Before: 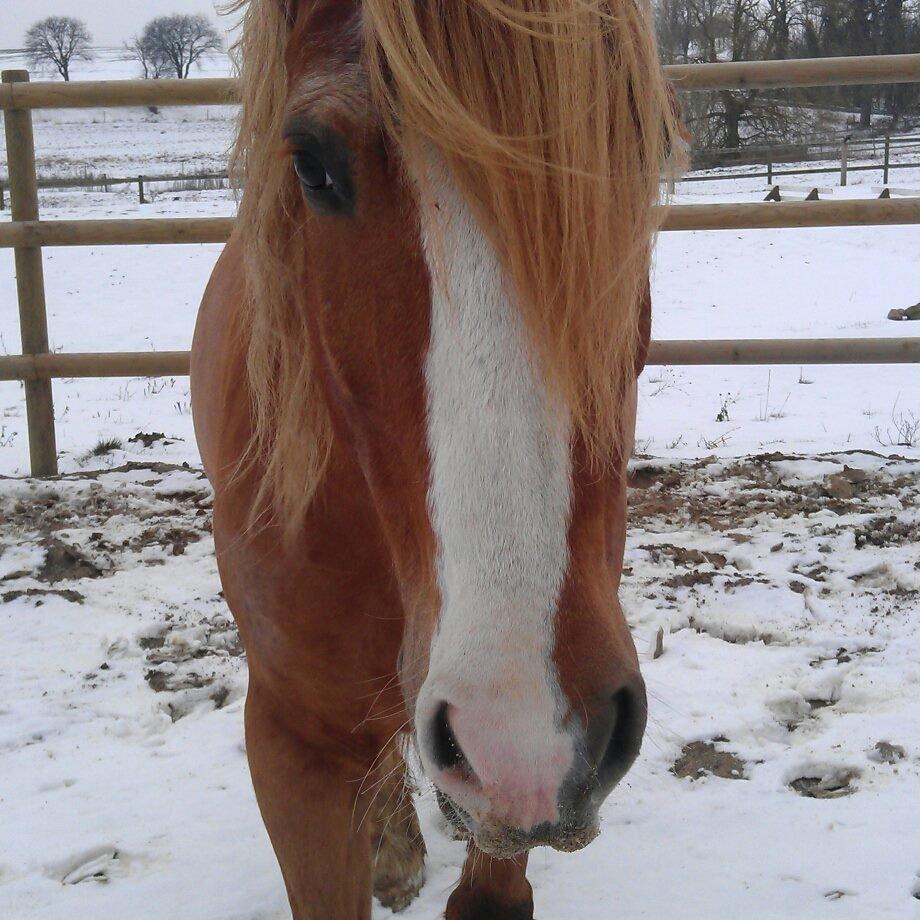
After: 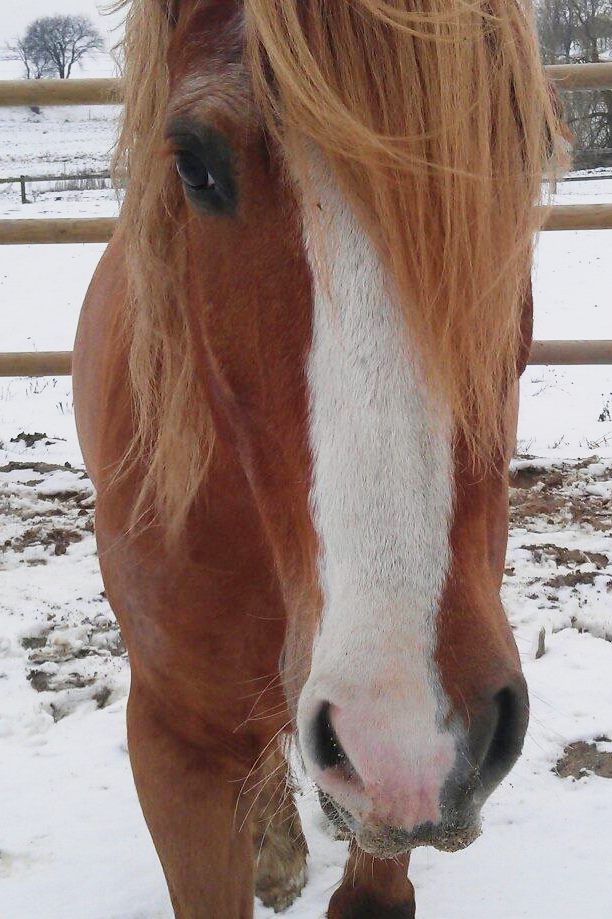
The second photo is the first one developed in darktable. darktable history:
crop and rotate: left 12.905%, right 20.561%
base curve: curves: ch0 [(0, 0) (0.088, 0.125) (0.176, 0.251) (0.354, 0.501) (0.613, 0.749) (1, 0.877)], preserve colors none
